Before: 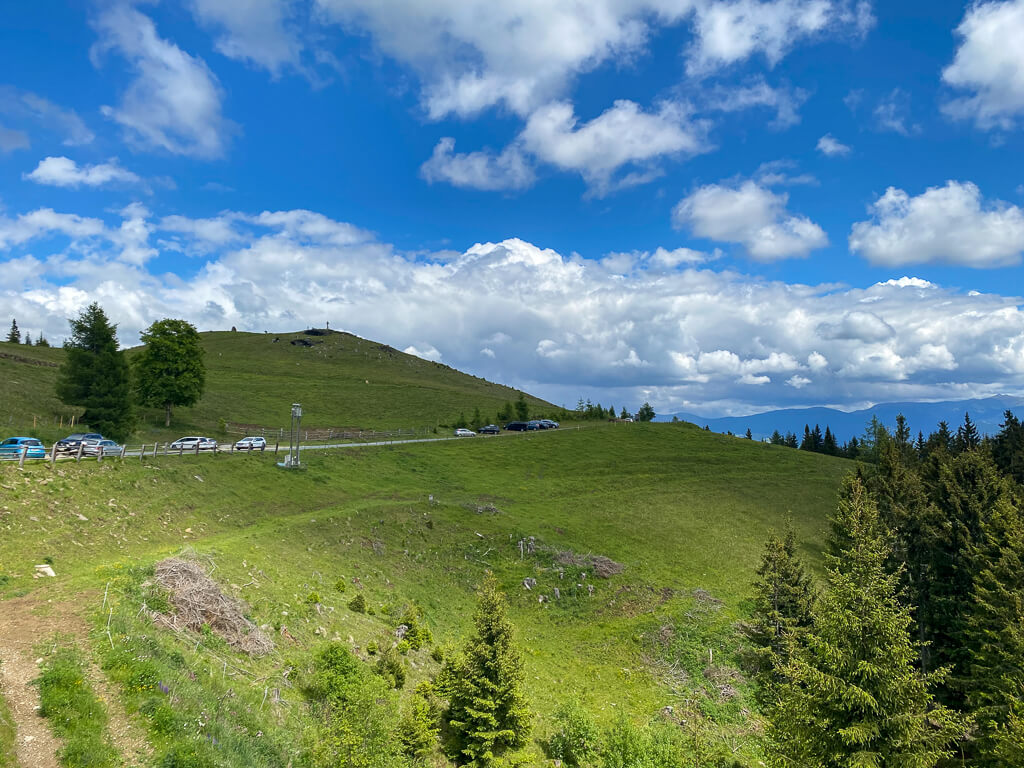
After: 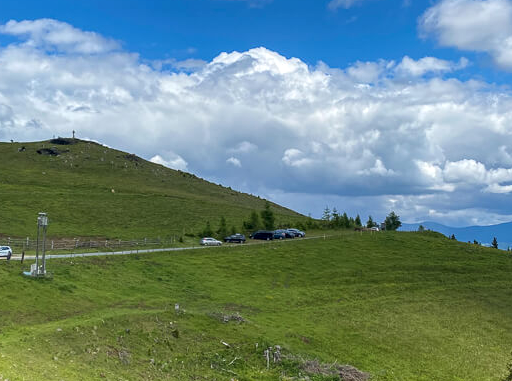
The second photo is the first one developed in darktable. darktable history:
crop: left 24.867%, top 24.883%, right 25.074%, bottom 25.465%
local contrast: highlights 100%, shadows 98%, detail 120%, midtone range 0.2
